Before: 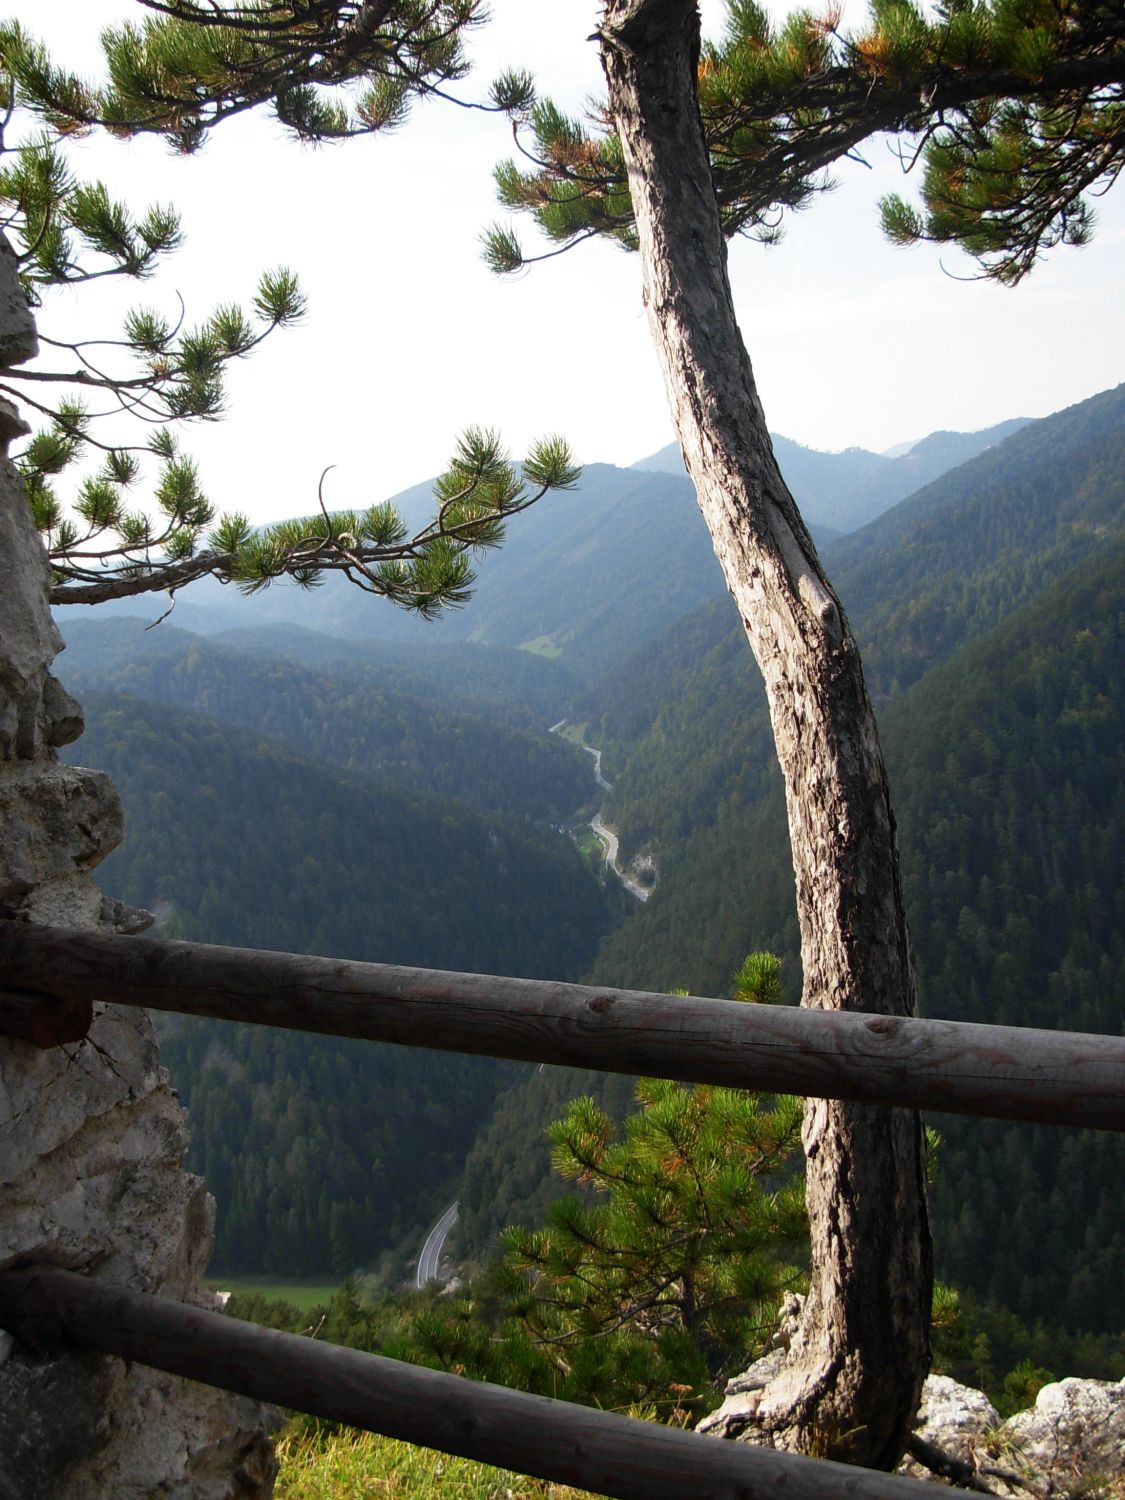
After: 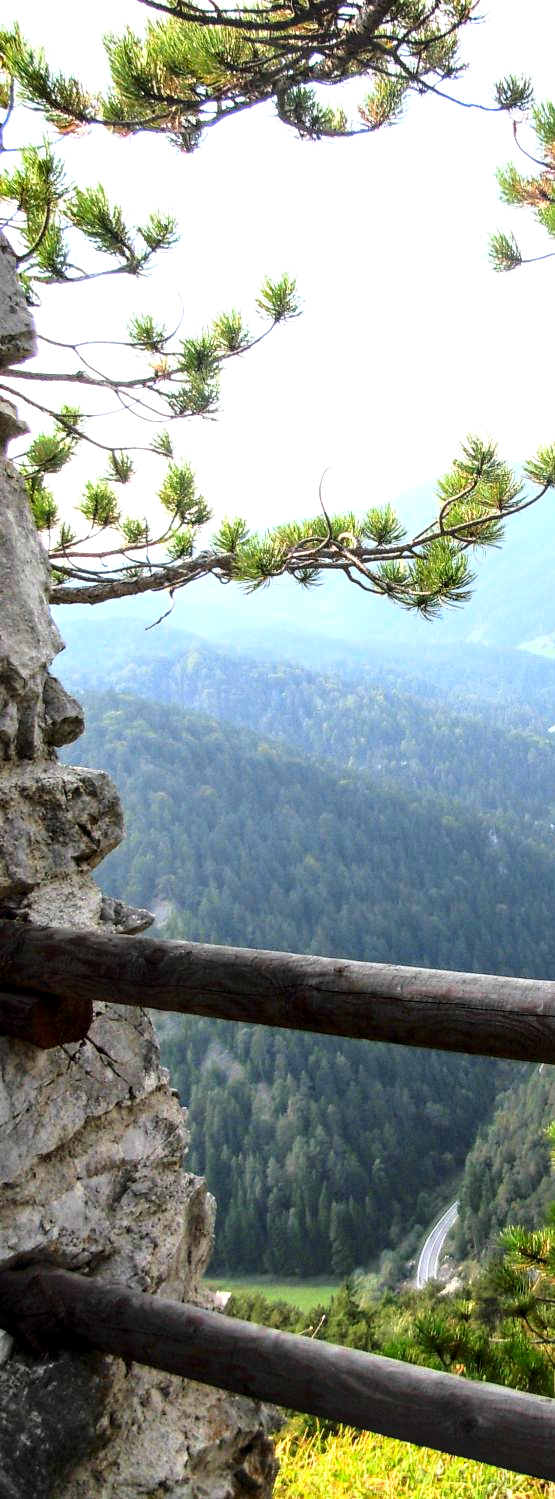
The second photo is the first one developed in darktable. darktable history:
local contrast: detail 130%
crop and rotate: left 0.034%, top 0%, right 50.567%
exposure: black level correction 0, exposure 0.938 EV, compensate highlight preservation false
base curve: curves: ch0 [(0, 0) (0.028, 0.03) (0.121, 0.232) (0.46, 0.748) (0.859, 0.968) (1, 1)]
contrast brightness saturation: contrast 0.035, saturation 0.074
